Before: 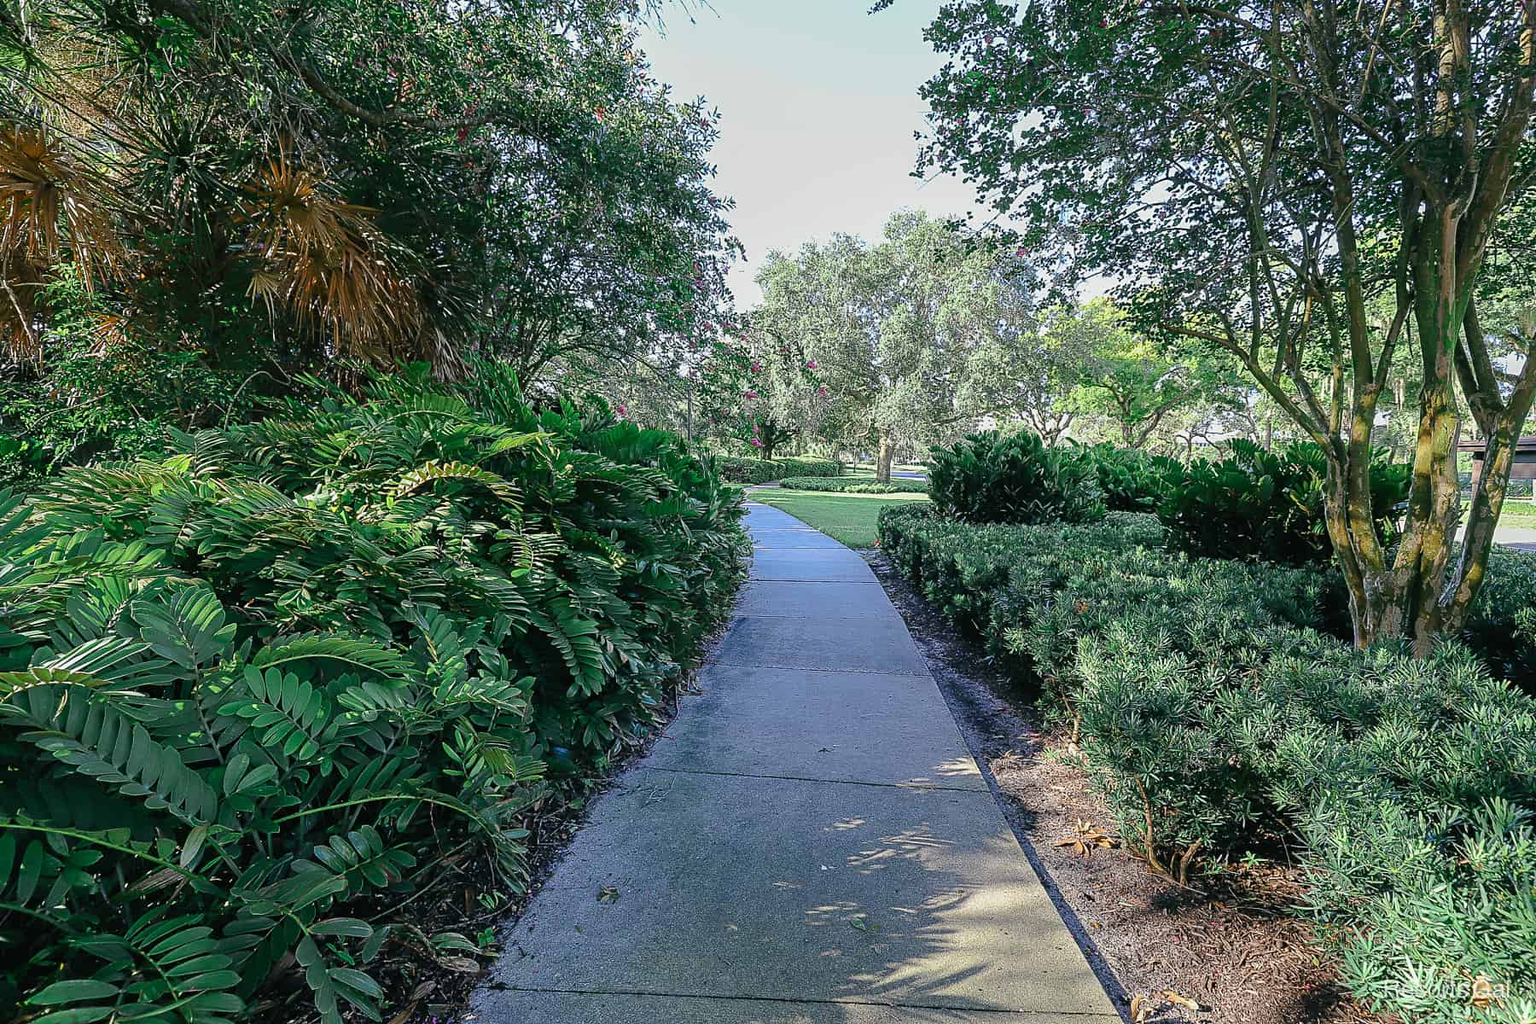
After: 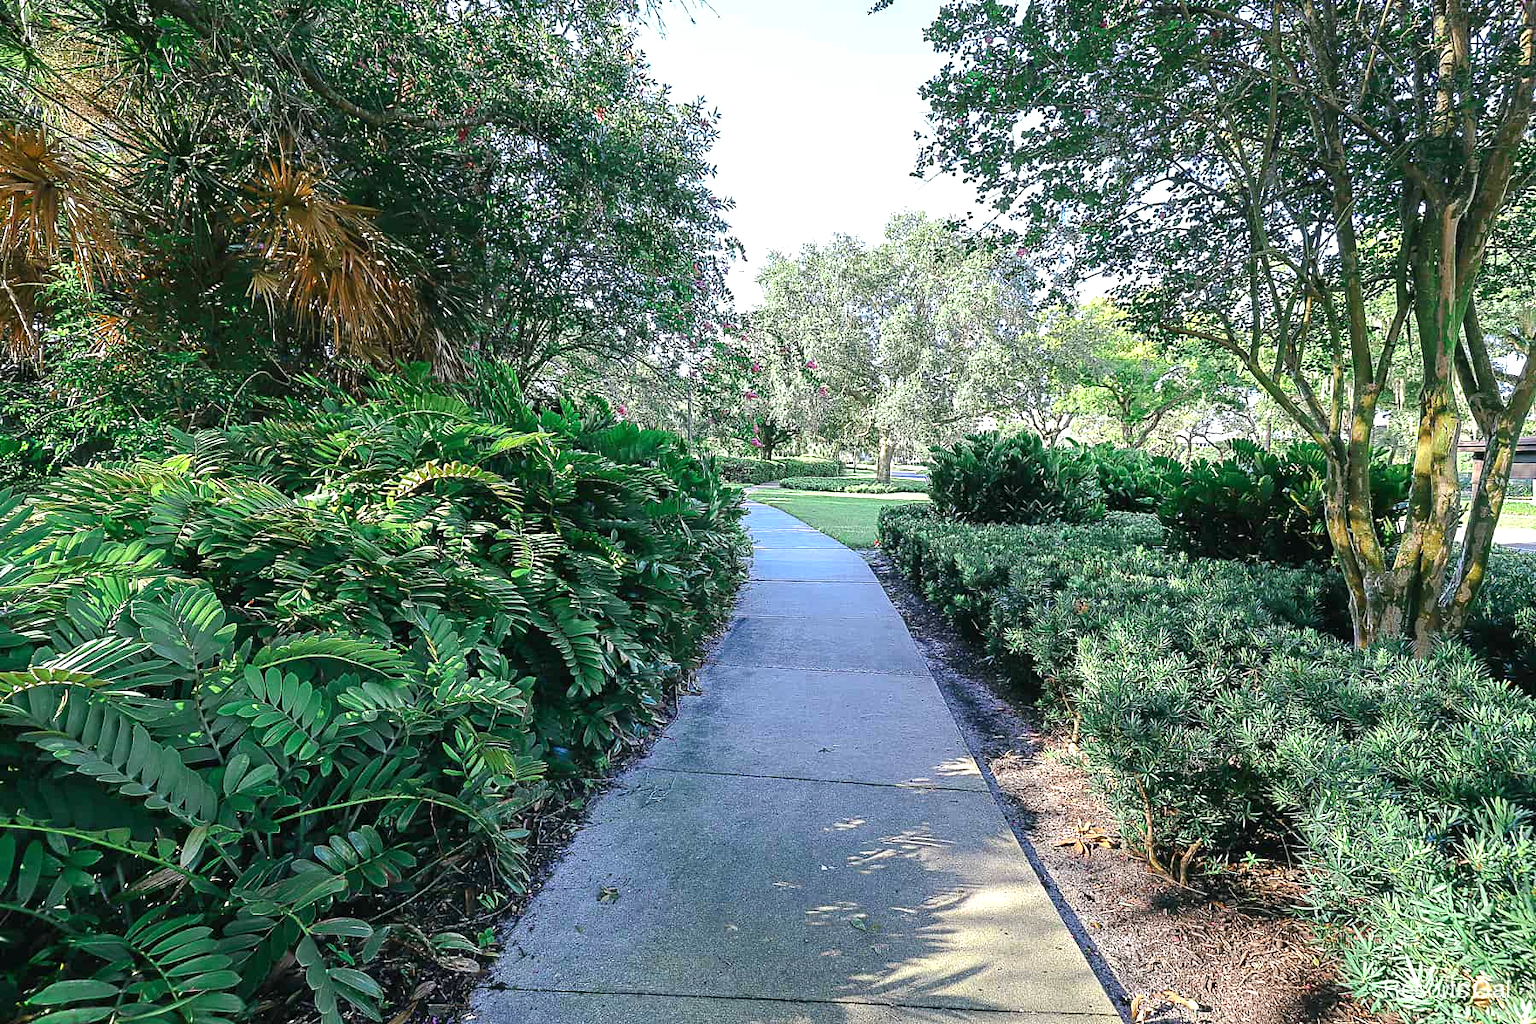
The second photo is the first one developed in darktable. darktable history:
exposure: exposure 0.672 EV, compensate exposure bias true, compensate highlight preservation false
contrast equalizer: octaves 7, y [[0.5 ×6], [0.5 ×6], [0.5, 0.5, 0.501, 0.545, 0.707, 0.863], [0 ×6], [0 ×6]], mix -0.281
